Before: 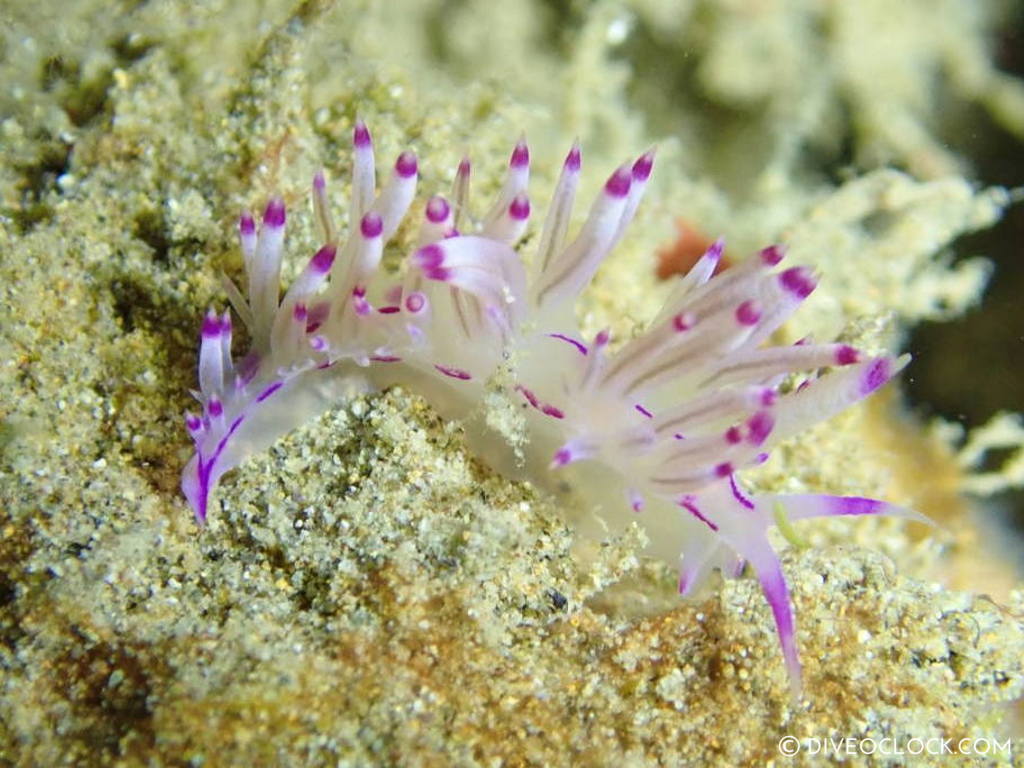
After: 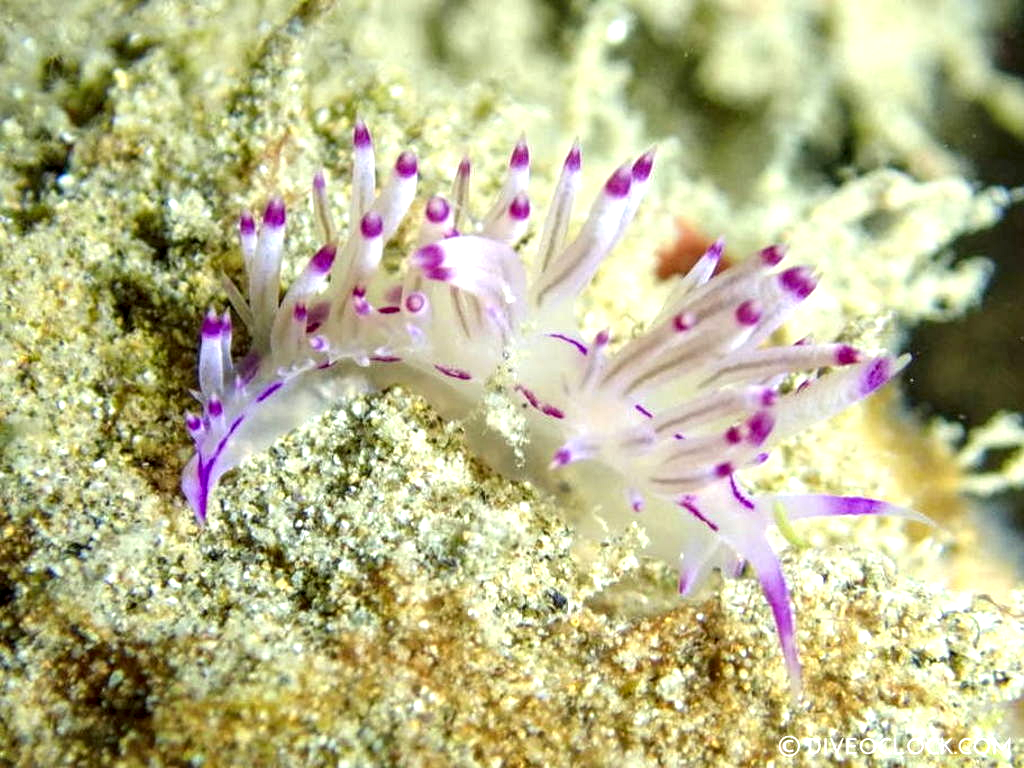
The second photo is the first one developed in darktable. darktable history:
local contrast: highlights 27%, detail 150%
exposure: black level correction 0.001, exposure 0.5 EV, compensate highlight preservation false
